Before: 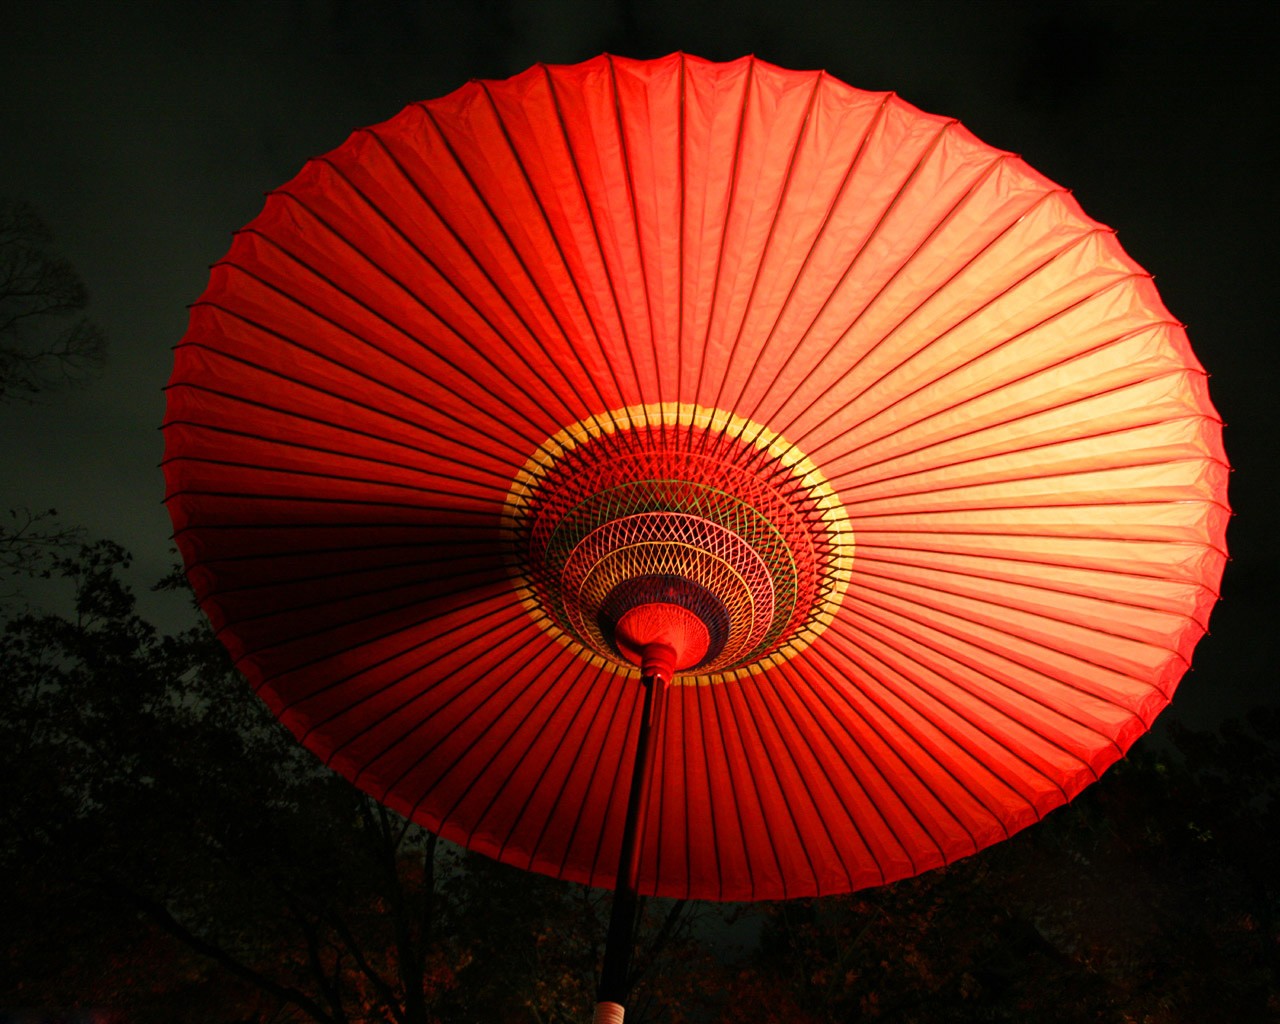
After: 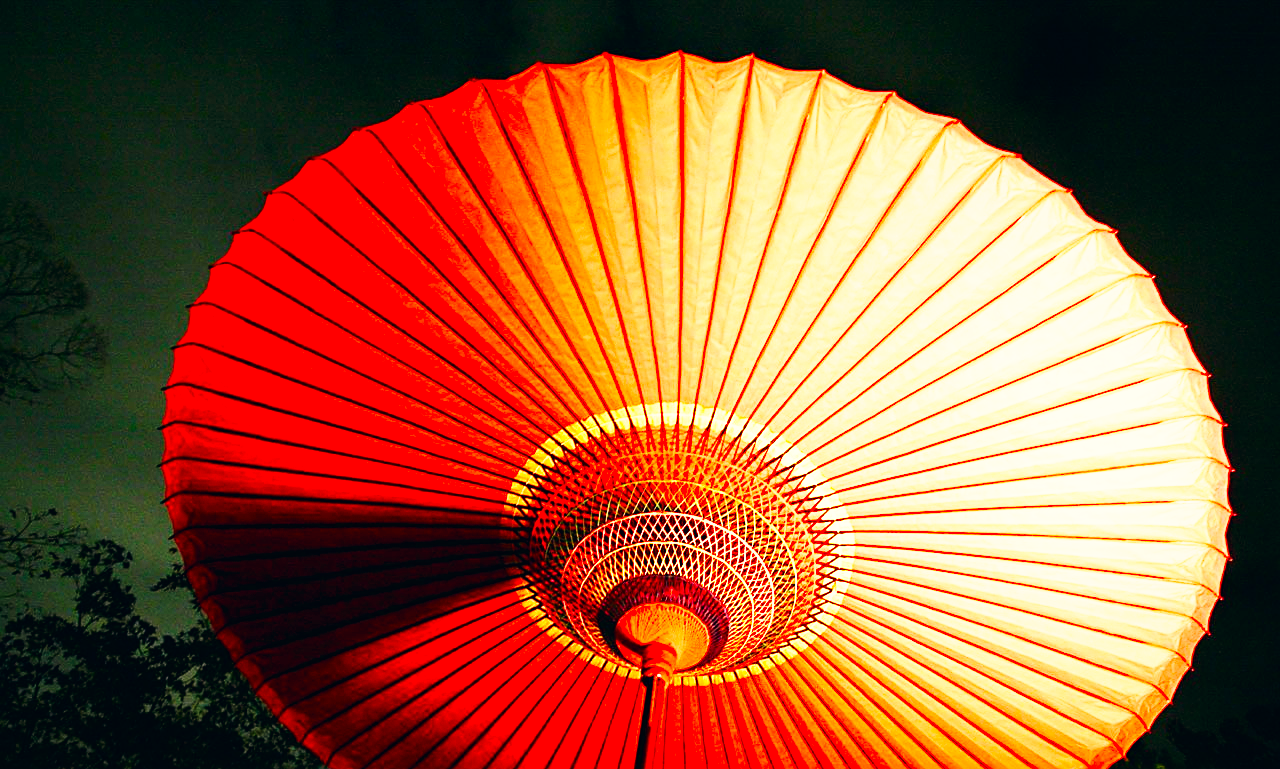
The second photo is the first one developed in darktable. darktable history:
exposure: black level correction 0, exposure 1.123 EV, compensate exposure bias true, compensate highlight preservation false
color correction: highlights a* 5.46, highlights b* 5.35, shadows a* -4.46, shadows b* -4.98
base curve: curves: ch0 [(0, 0) (0.007, 0.004) (0.027, 0.03) (0.046, 0.07) (0.207, 0.54) (0.442, 0.872) (0.673, 0.972) (1, 1)], preserve colors none
contrast brightness saturation: contrast 0.09, saturation 0.279
crop: bottom 24.858%
sharpen: on, module defaults
